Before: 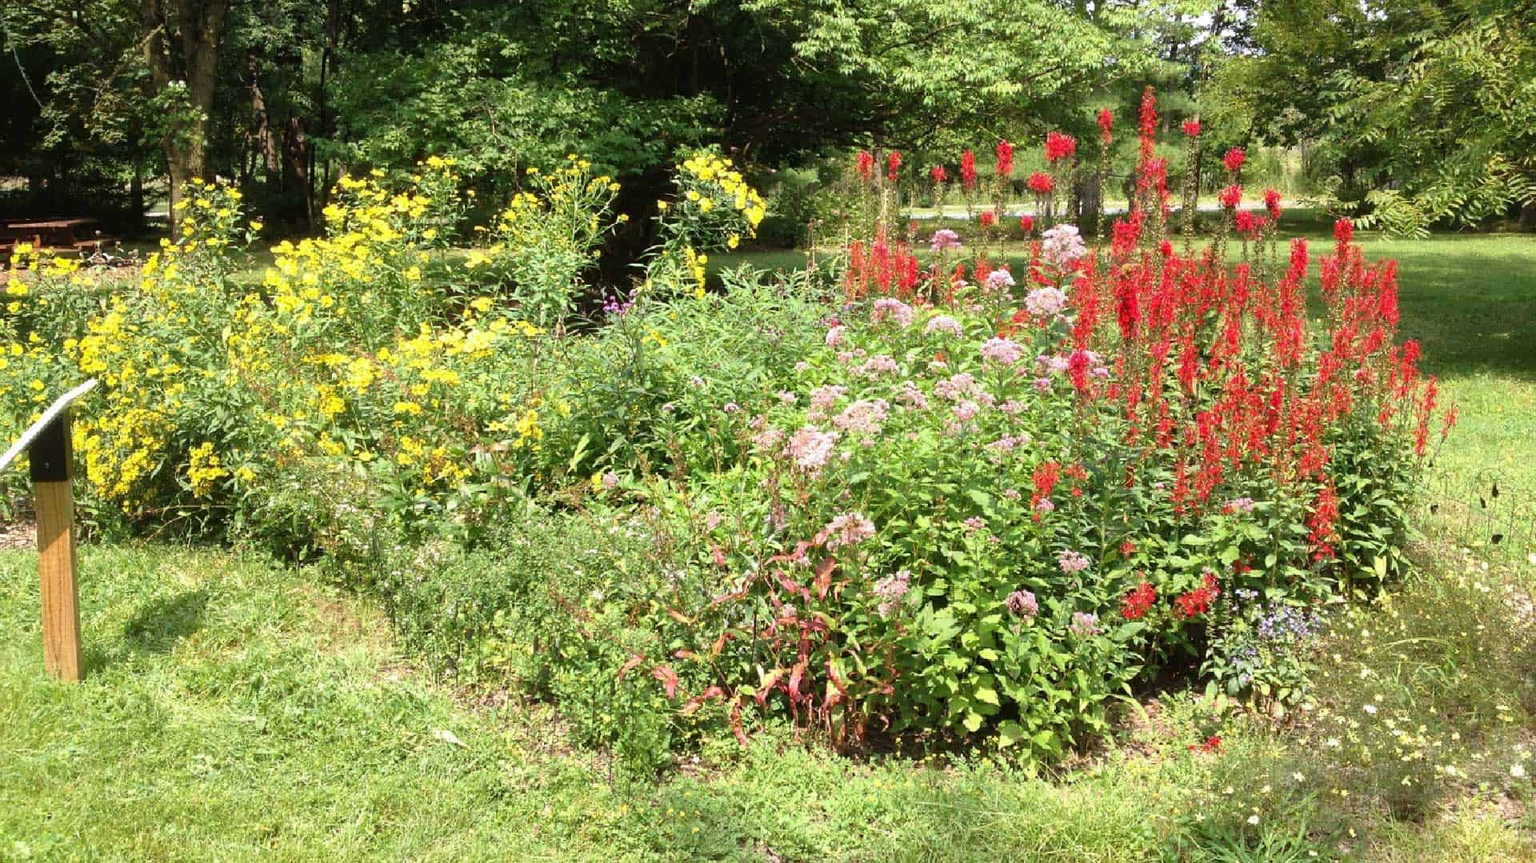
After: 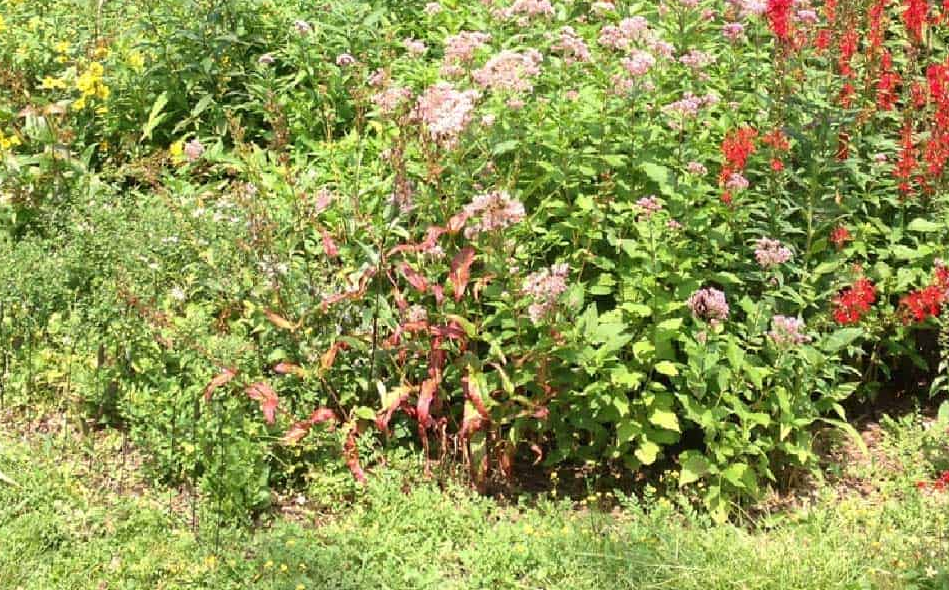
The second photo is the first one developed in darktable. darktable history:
white balance: red 1.009, blue 0.985
crop: left 29.672%, top 41.786%, right 20.851%, bottom 3.487%
